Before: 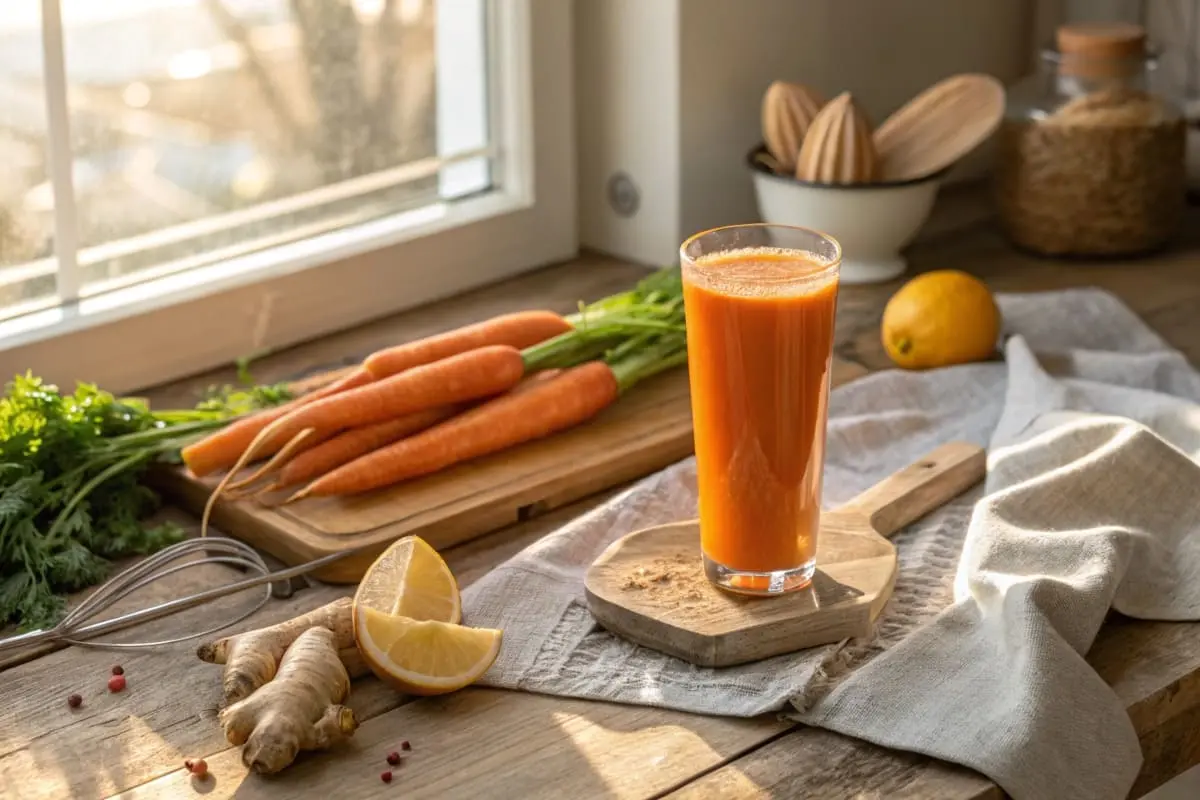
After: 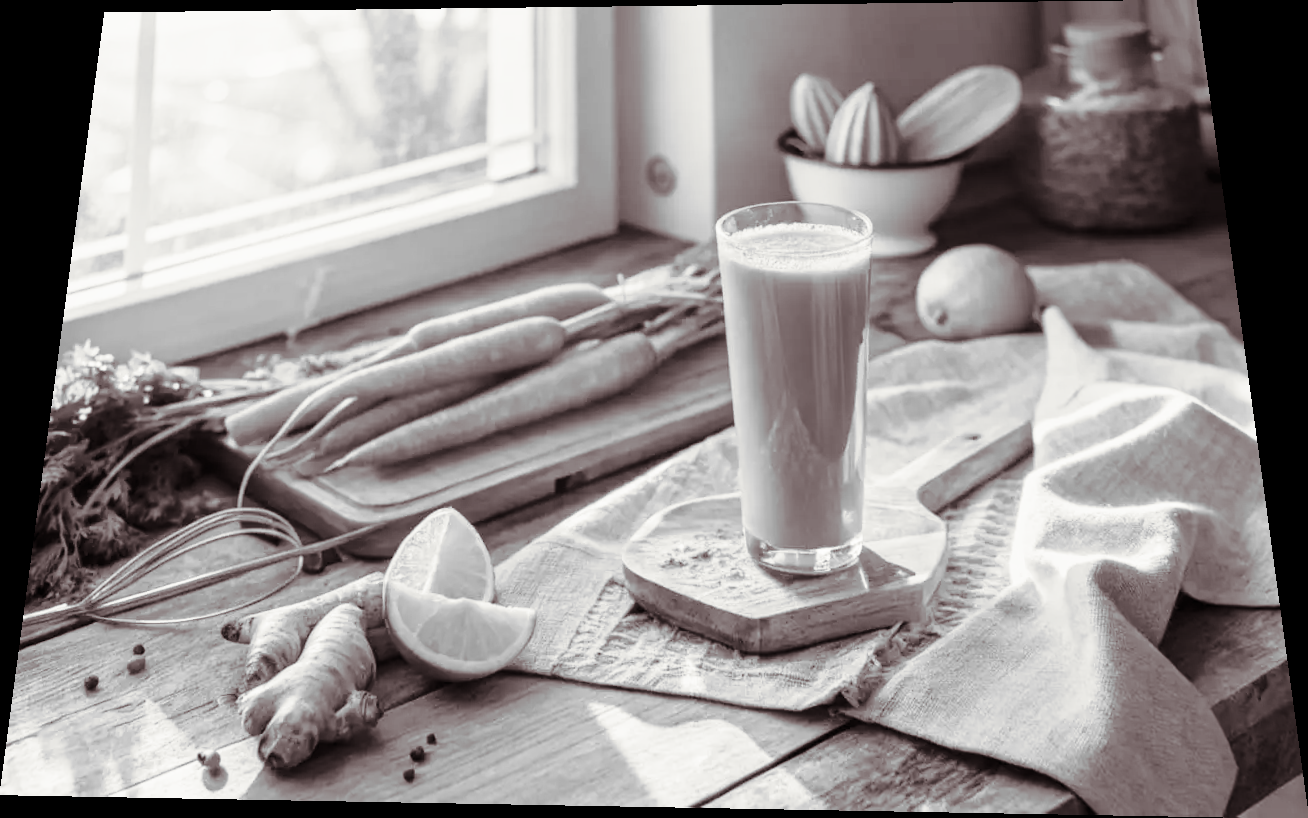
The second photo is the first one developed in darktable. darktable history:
rotate and perspective: rotation 0.128°, lens shift (vertical) -0.181, lens shift (horizontal) -0.044, shear 0.001, automatic cropping off
monochrome: a 32, b 64, size 2.3
split-toning: shadows › saturation 0.24, highlights › hue 54°, highlights › saturation 0.24
base curve: curves: ch0 [(0, 0) (0.028, 0.03) (0.121, 0.232) (0.46, 0.748) (0.859, 0.968) (1, 1)], preserve colors none
